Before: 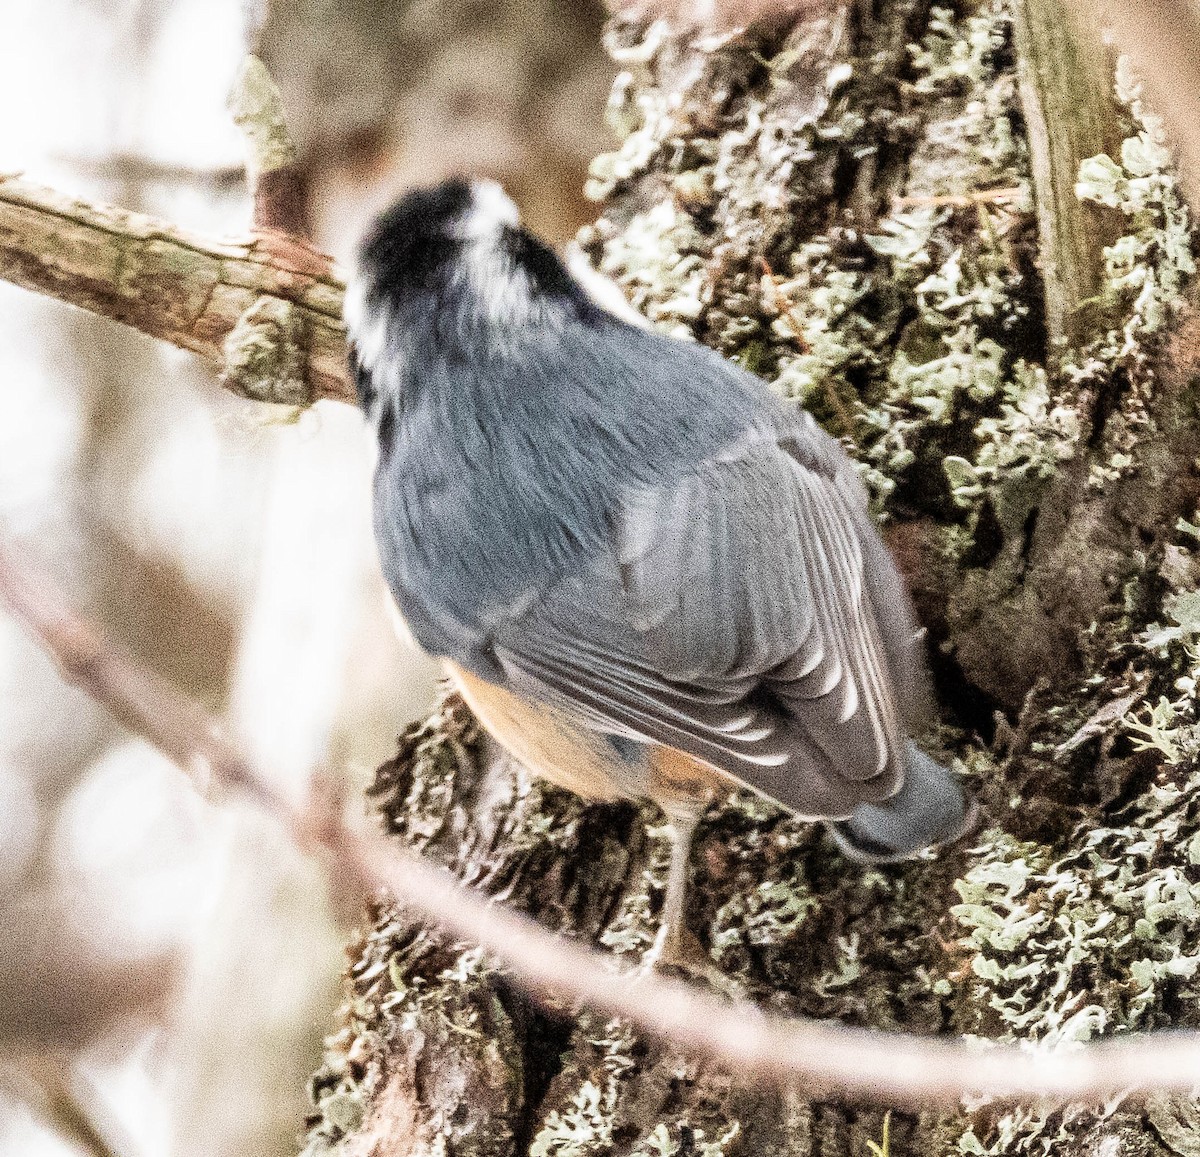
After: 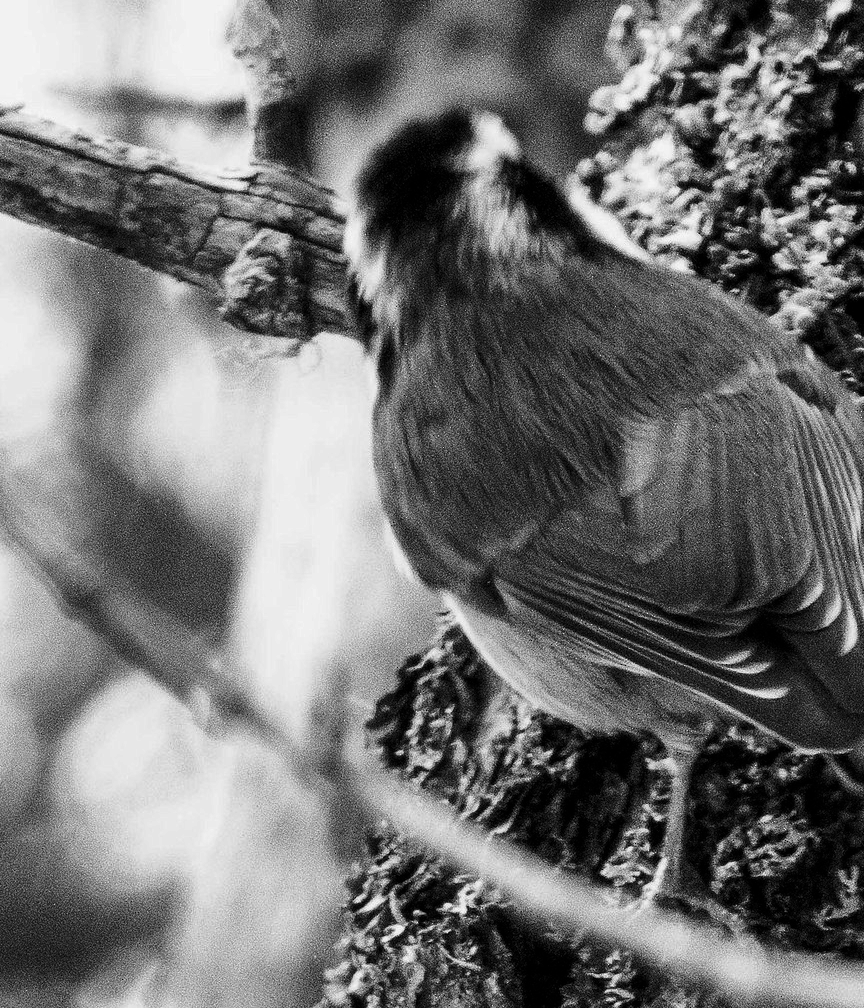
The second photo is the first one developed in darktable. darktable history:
color balance rgb: global vibrance 42.74%
crop: top 5.803%, right 27.864%, bottom 5.804%
contrast brightness saturation: contrast -0.03, brightness -0.59, saturation -1
